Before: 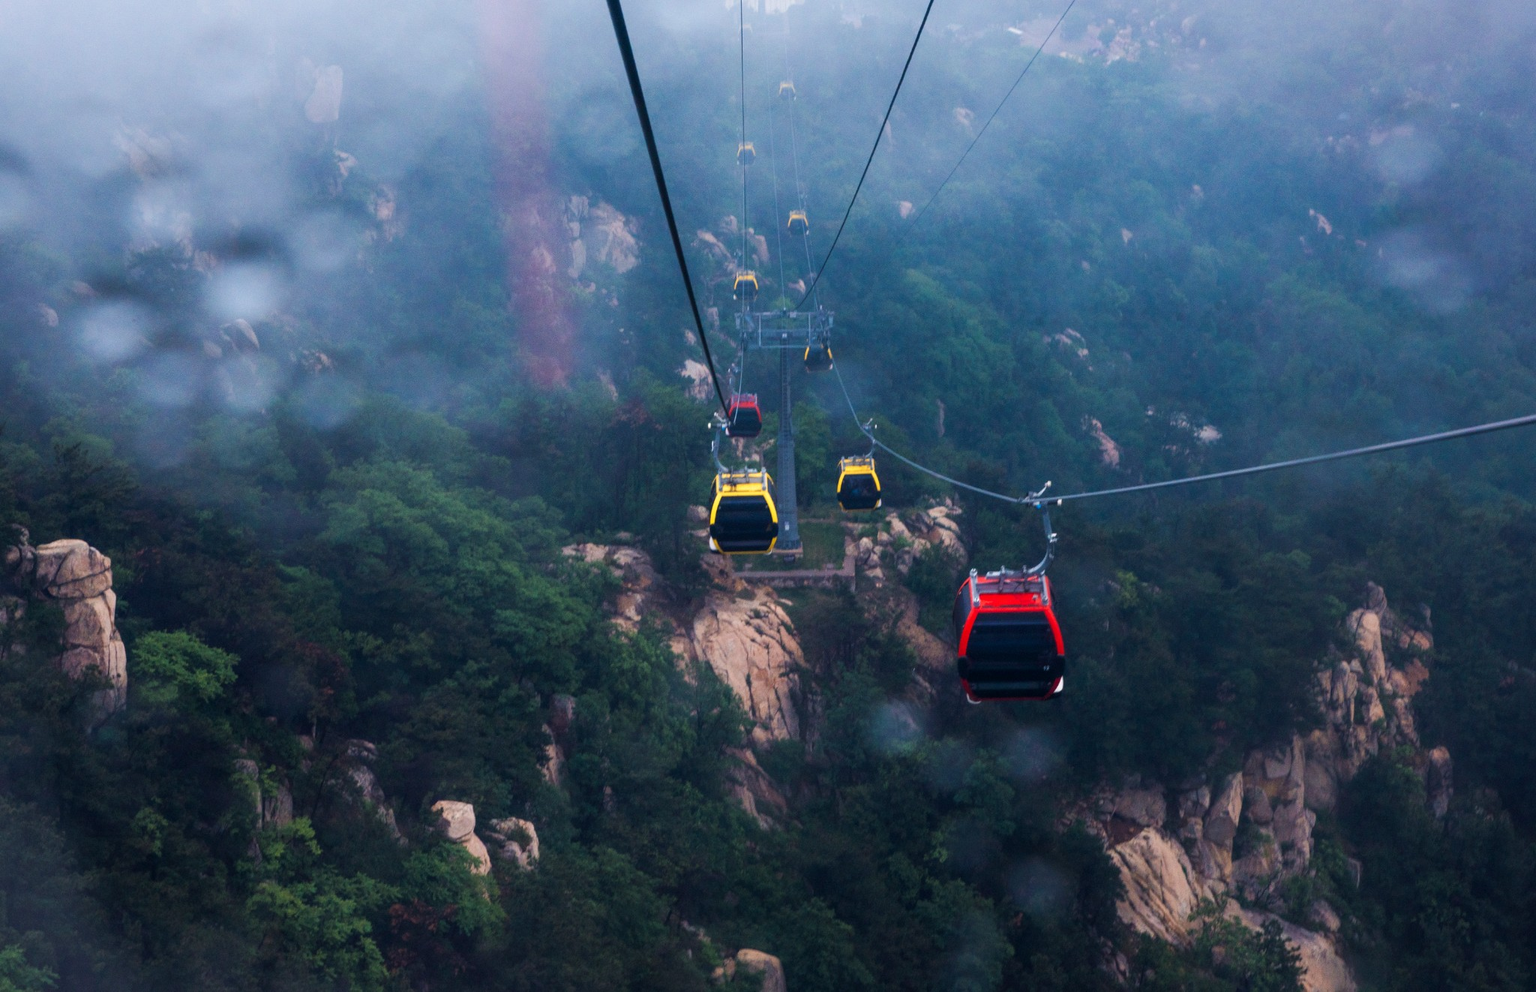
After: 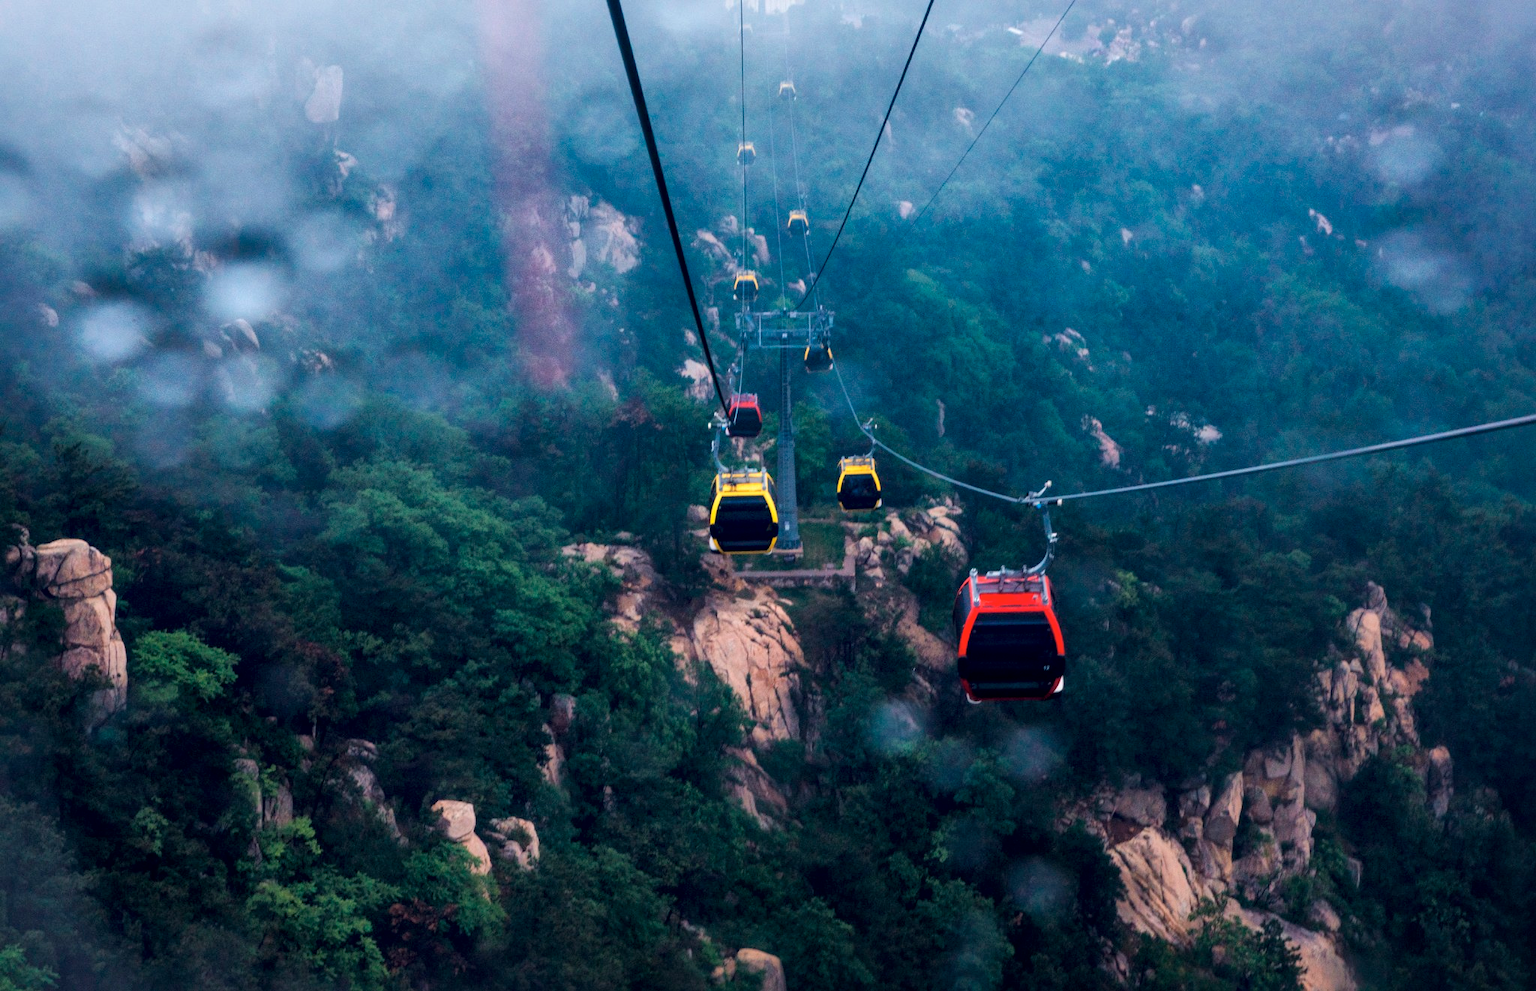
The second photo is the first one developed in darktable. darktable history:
local contrast: mode bilateral grid, contrast 21, coarseness 50, detail 162%, midtone range 0.2
